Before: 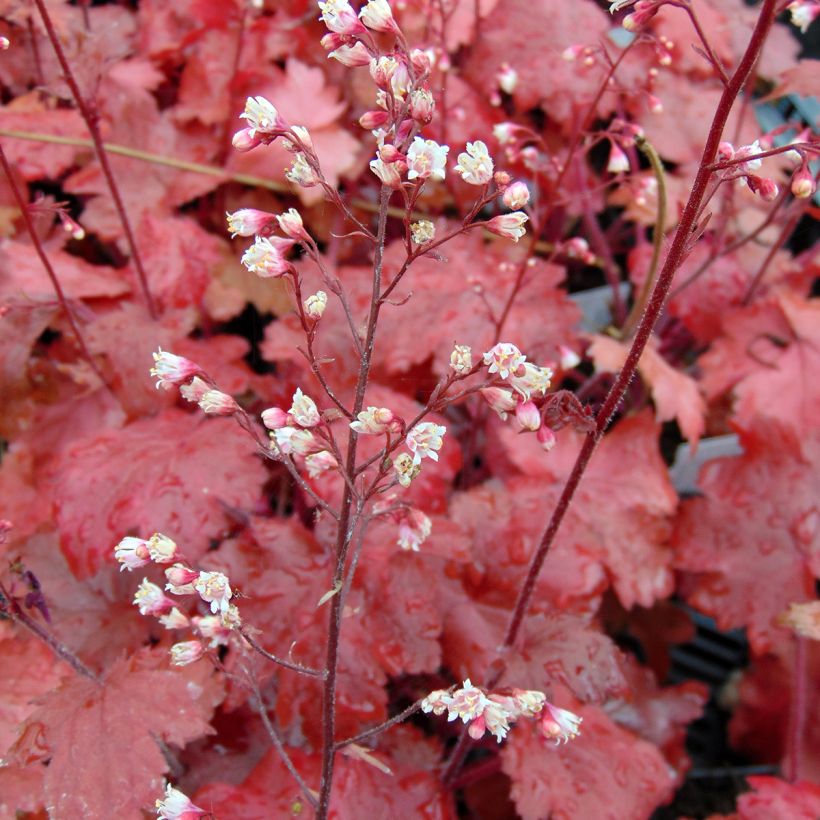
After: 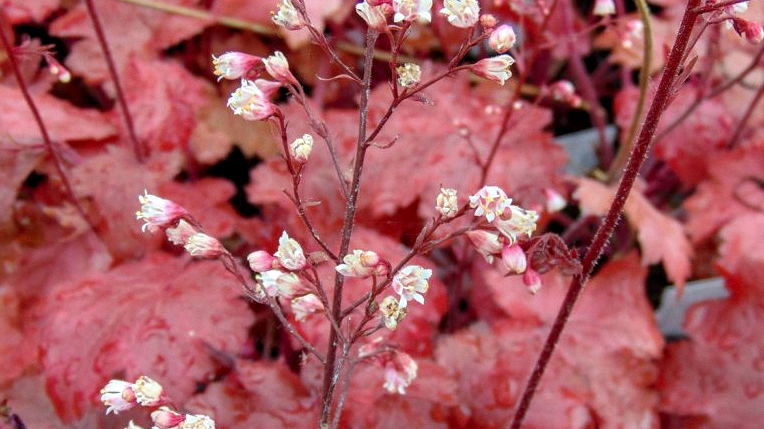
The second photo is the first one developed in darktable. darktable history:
crop: left 1.744%, top 19.225%, right 5.069%, bottom 28.357%
local contrast: on, module defaults
grain: coarseness 14.57 ISO, strength 8.8%
